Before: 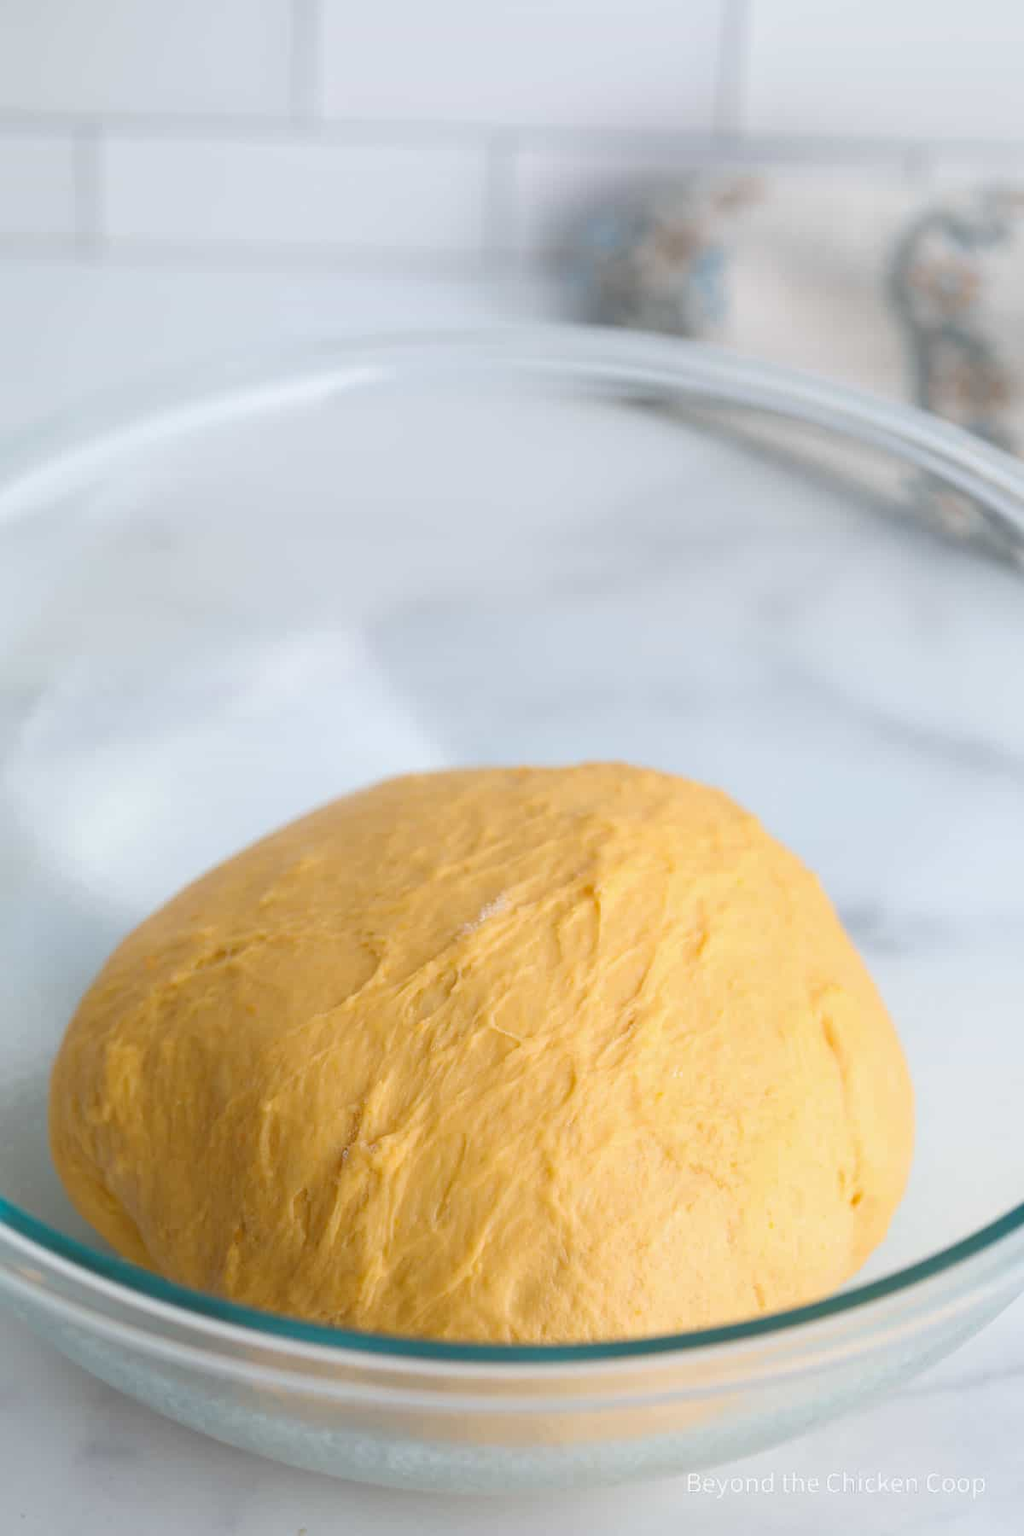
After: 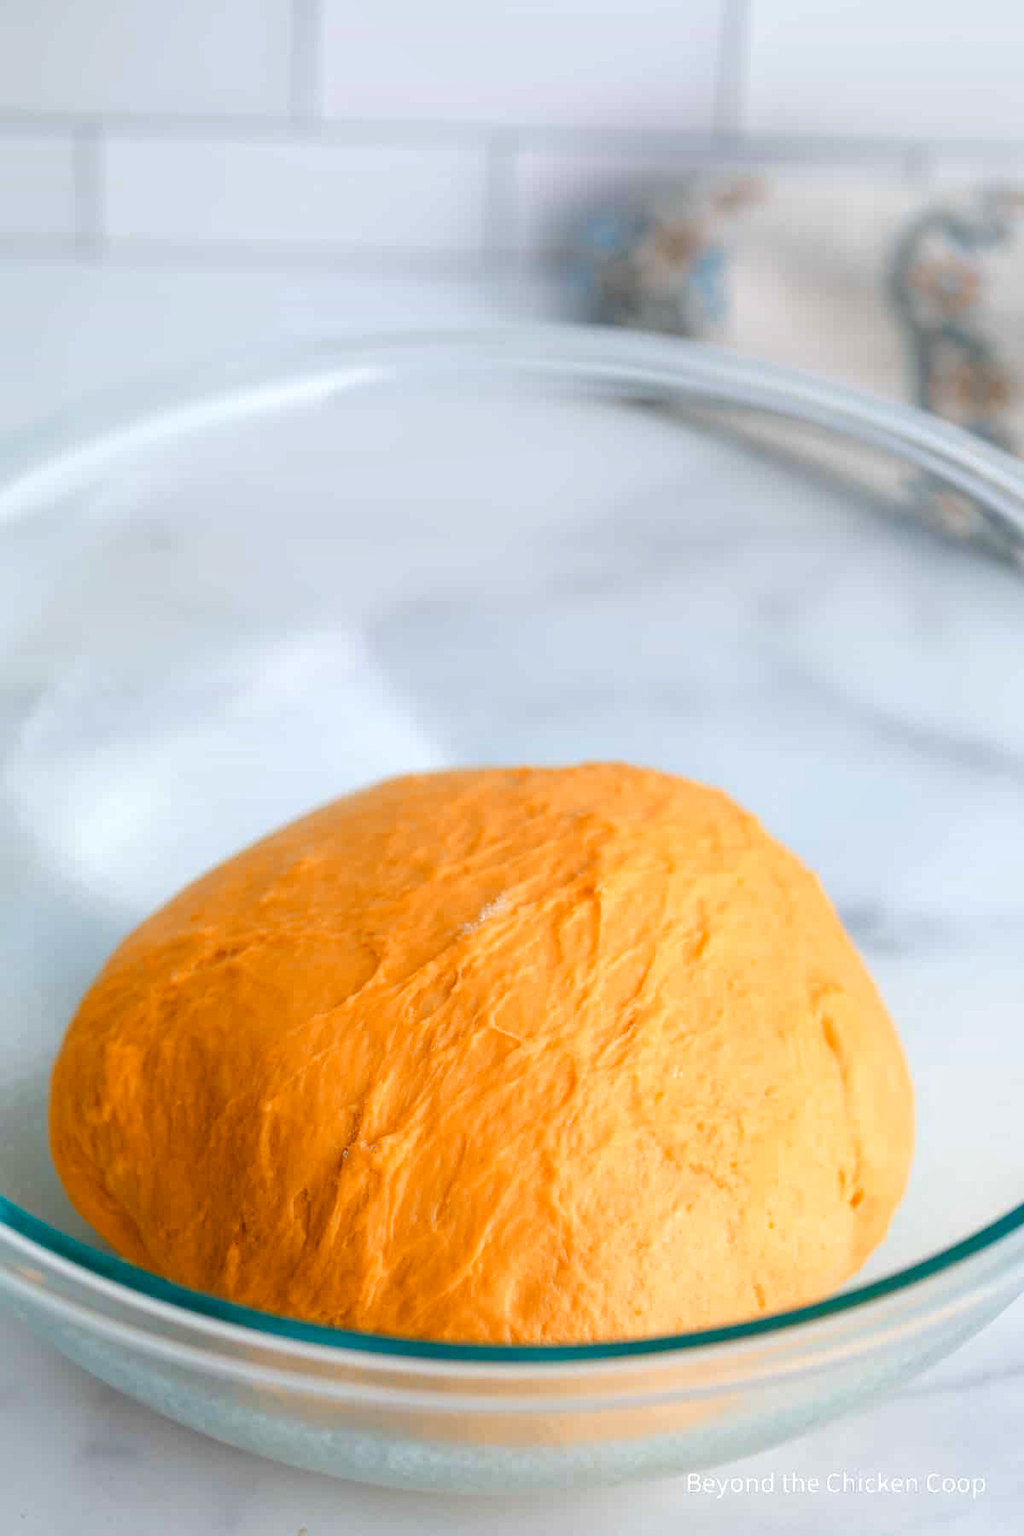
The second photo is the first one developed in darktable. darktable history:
local contrast: highlights 59%, detail 145%
color zones: curves: ch2 [(0, 0.5) (0.143, 0.5) (0.286, 0.416) (0.429, 0.5) (0.571, 0.5) (0.714, 0.5) (0.857, 0.5) (1, 0.5)]
color balance rgb: global offset › luminance -0.514%, linear chroma grading › shadows 31.746%, linear chroma grading › global chroma -2.243%, linear chroma grading › mid-tones 4.252%, perceptual saturation grading › global saturation 25.885%, perceptual brilliance grading › mid-tones 10.877%, perceptual brilliance grading › shadows 14.378%, global vibrance 20%
